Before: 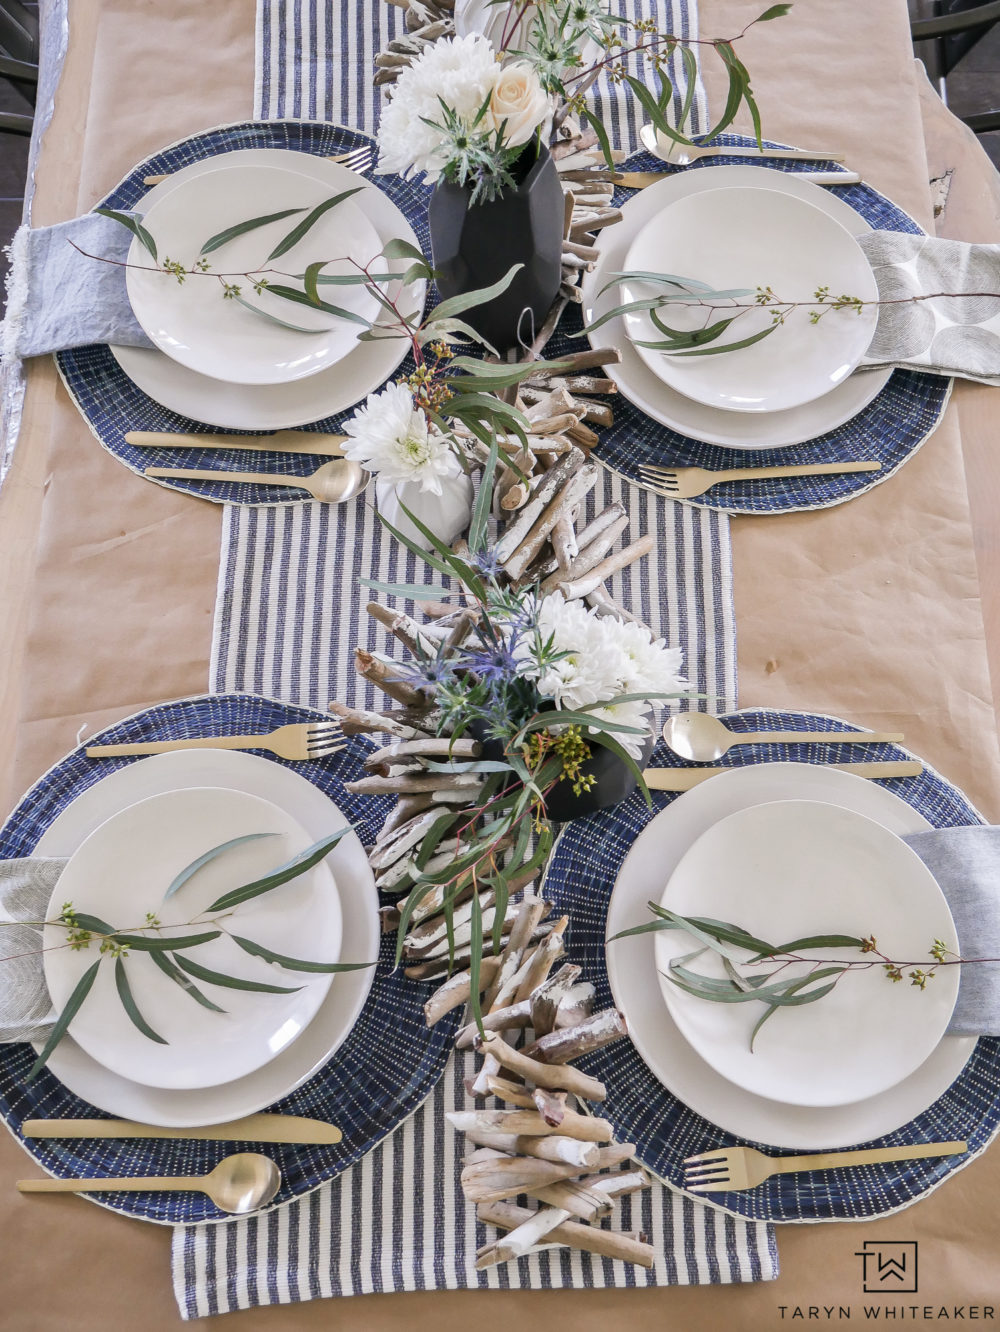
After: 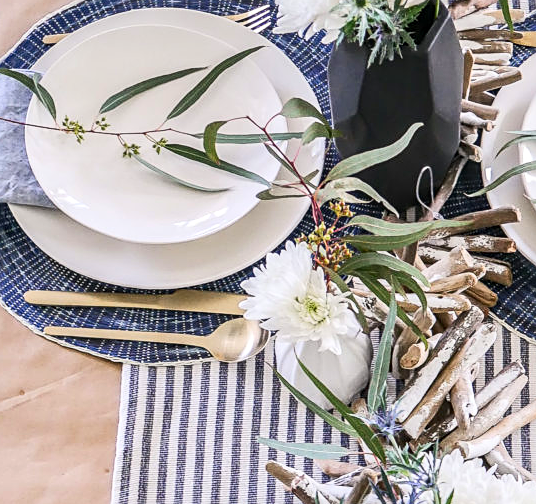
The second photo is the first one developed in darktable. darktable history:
sharpen: on, module defaults
crop: left 10.121%, top 10.631%, right 36.218%, bottom 51.526%
local contrast: on, module defaults
white balance: red 1, blue 1
contrast brightness saturation: contrast 0.23, brightness 0.1, saturation 0.29
